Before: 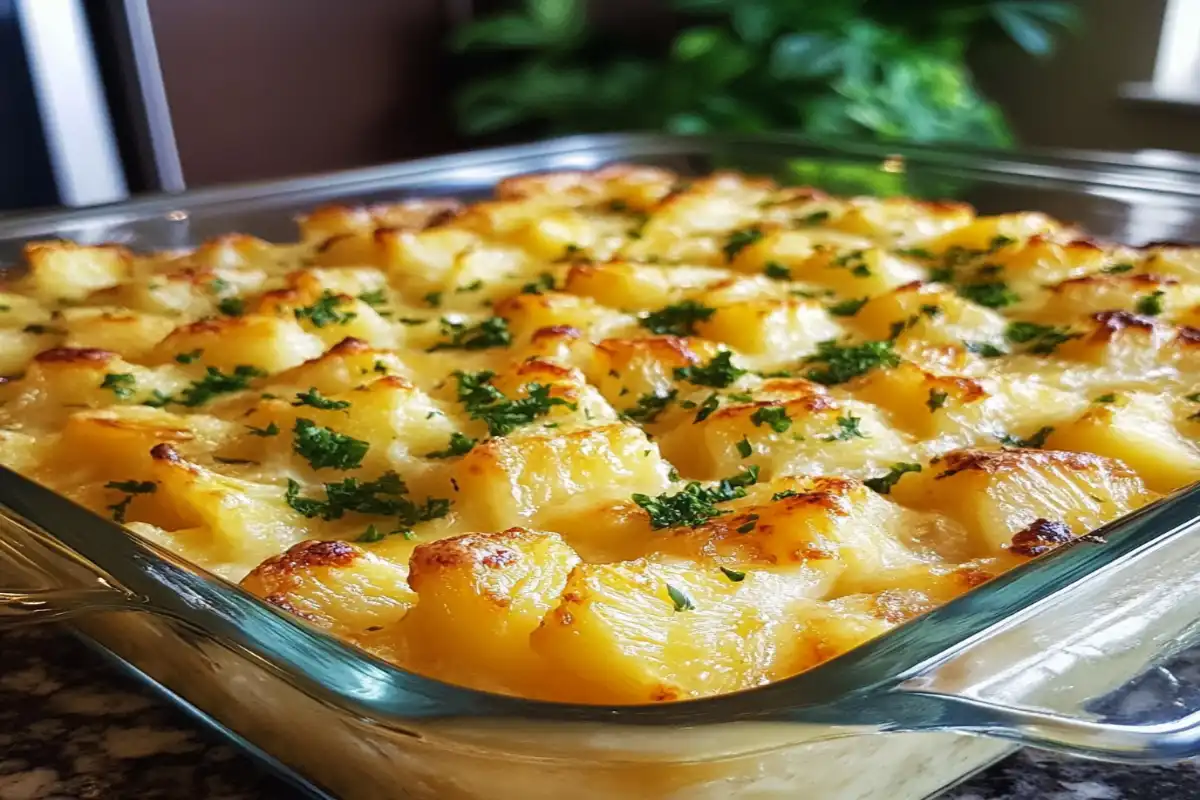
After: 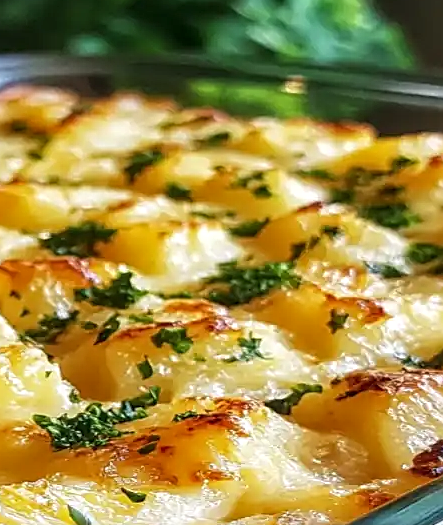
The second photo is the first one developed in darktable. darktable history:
crop and rotate: left 49.936%, top 10.094%, right 13.136%, bottom 24.256%
sharpen: on, module defaults
local contrast: on, module defaults
